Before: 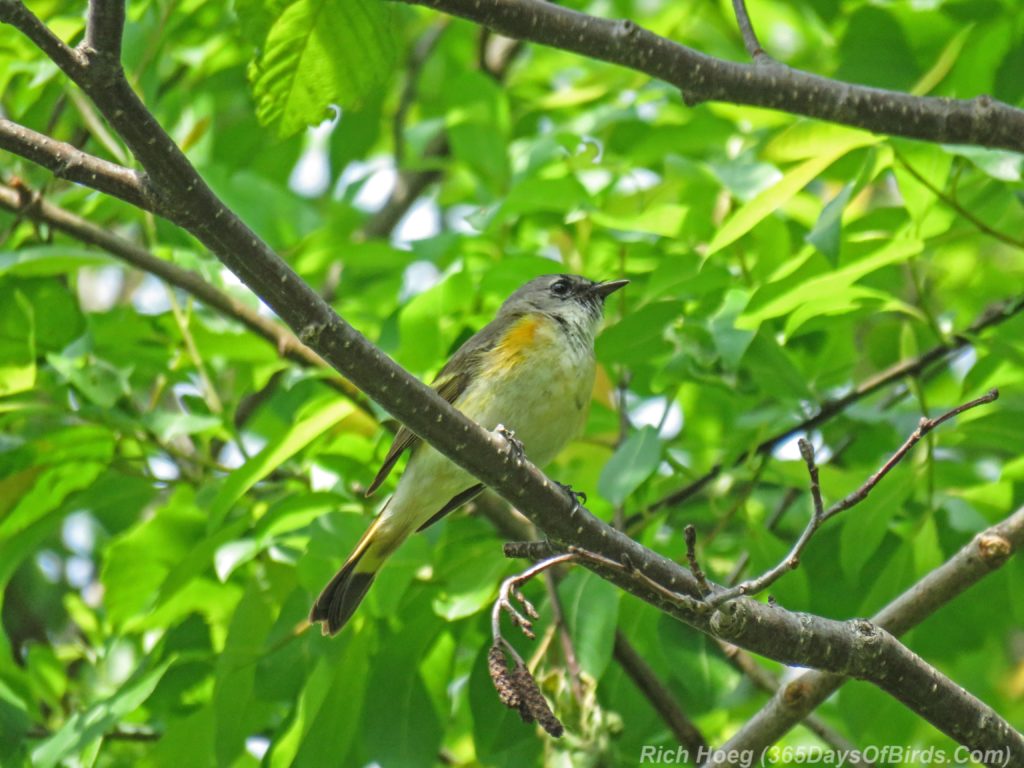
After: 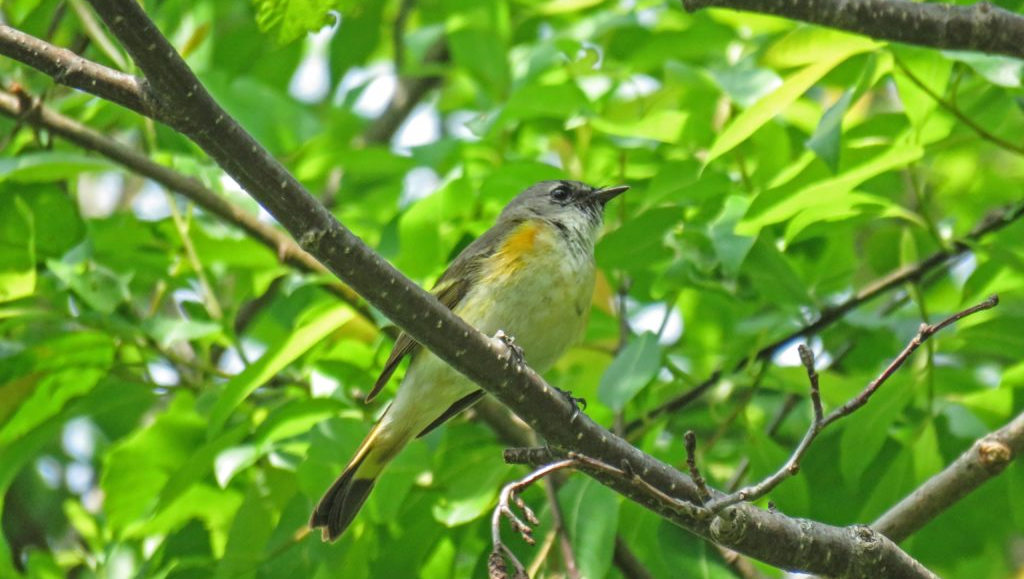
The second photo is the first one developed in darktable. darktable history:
crop and rotate: top 12.36%, bottom 12.214%
